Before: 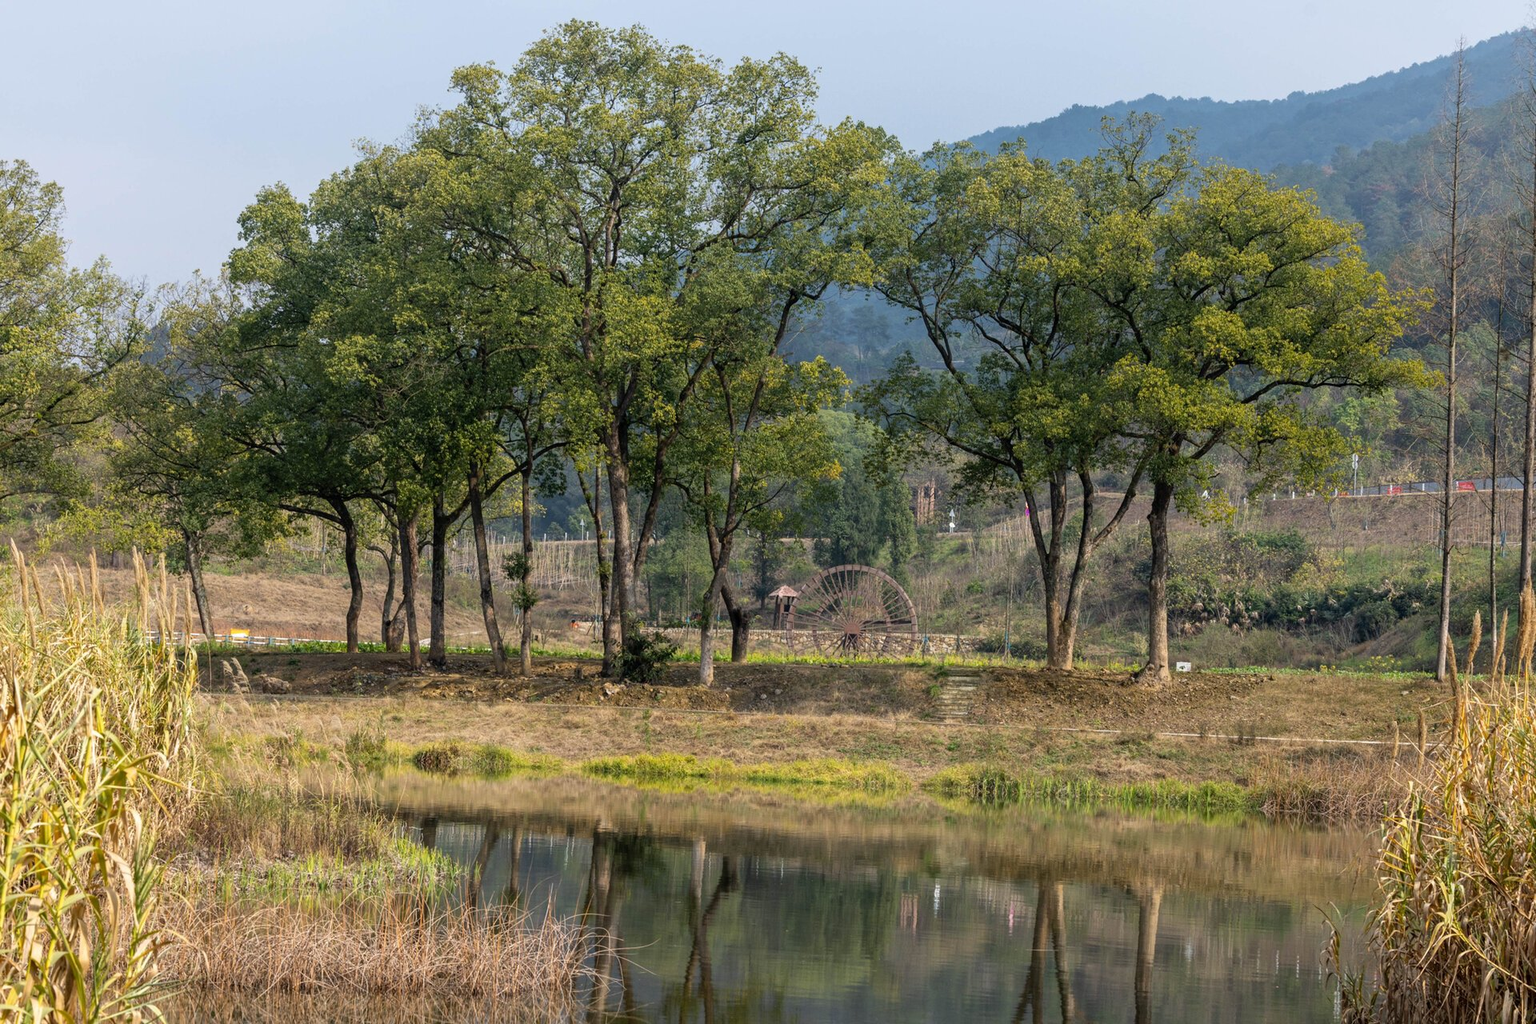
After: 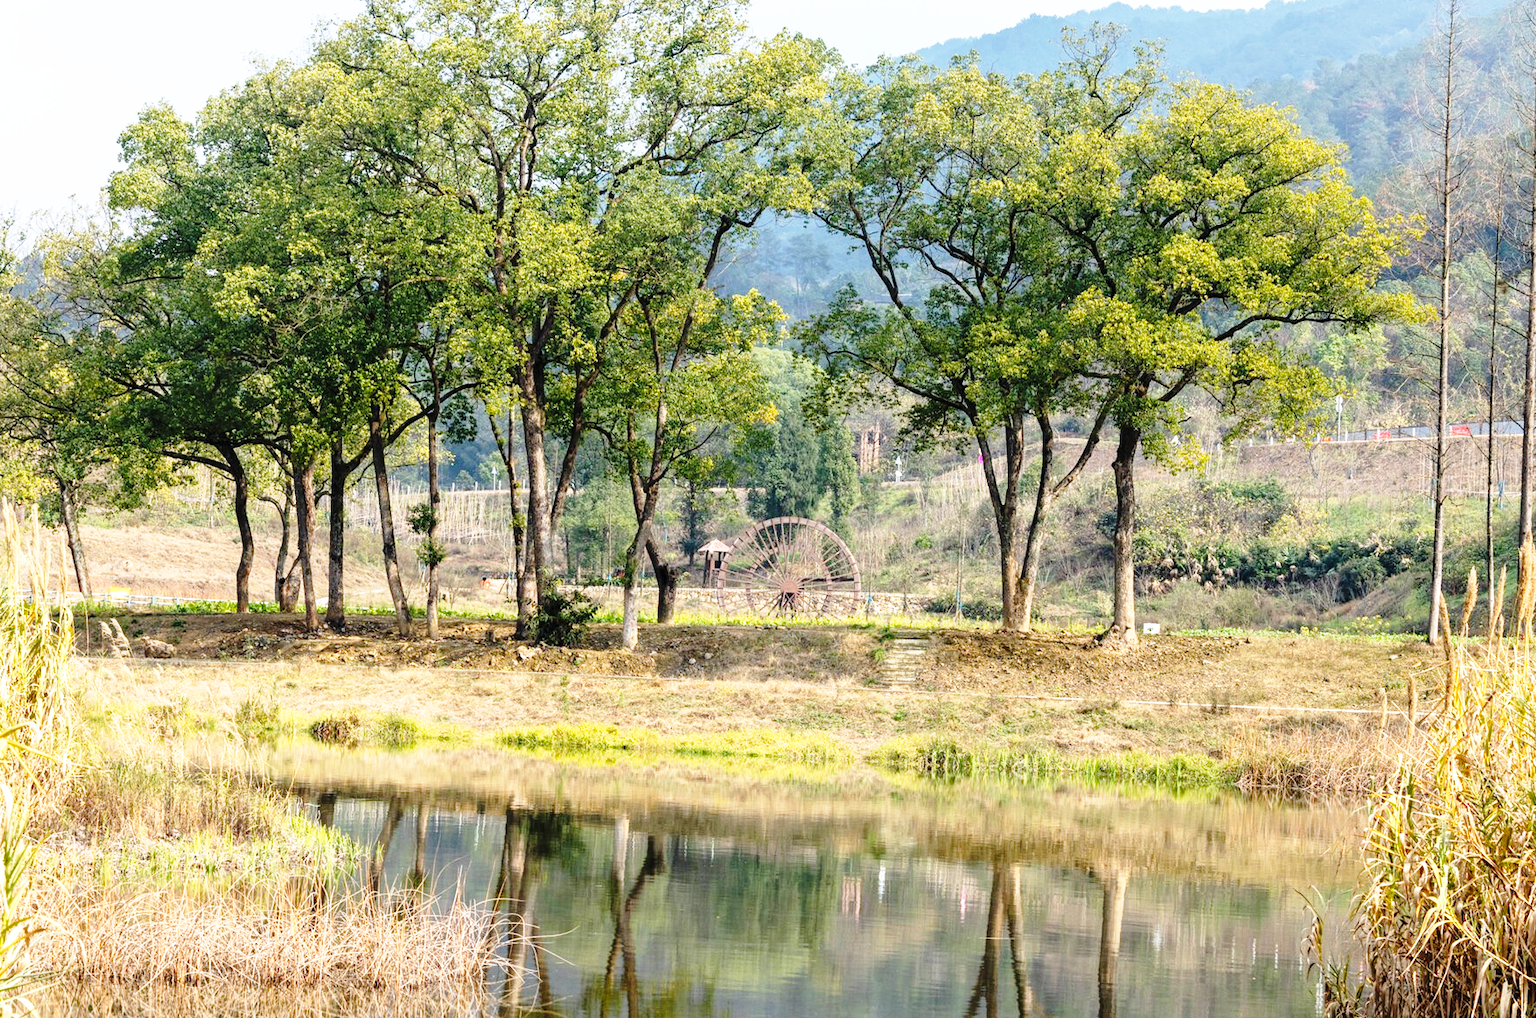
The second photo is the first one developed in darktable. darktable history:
crop and rotate: left 8.504%, top 9.029%
base curve: curves: ch0 [(0, 0) (0.028, 0.03) (0.105, 0.232) (0.387, 0.748) (0.754, 0.968) (1, 1)], preserve colors none
exposure: black level correction 0, exposure 0.499 EV, compensate highlight preservation false
